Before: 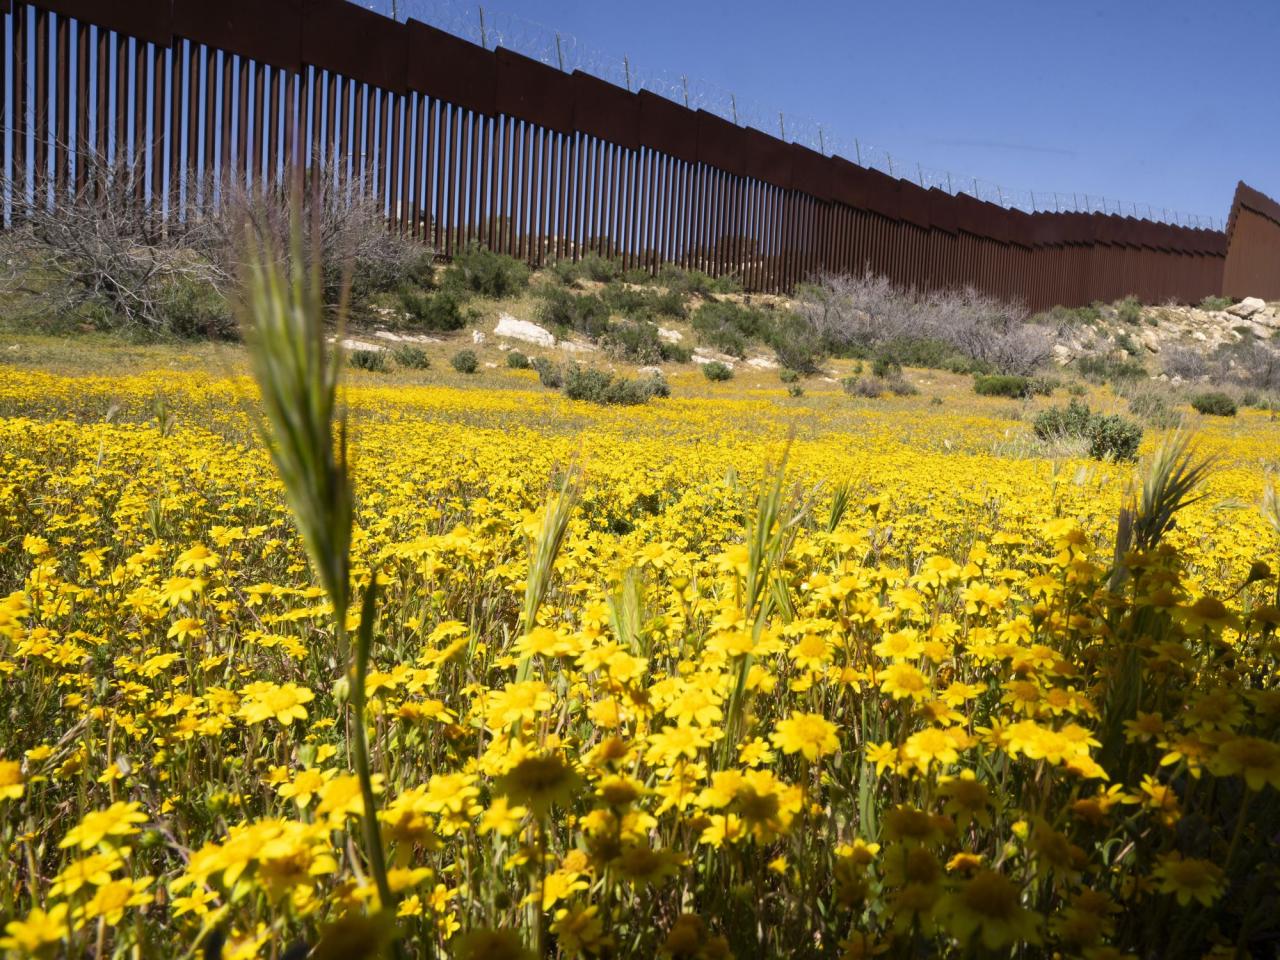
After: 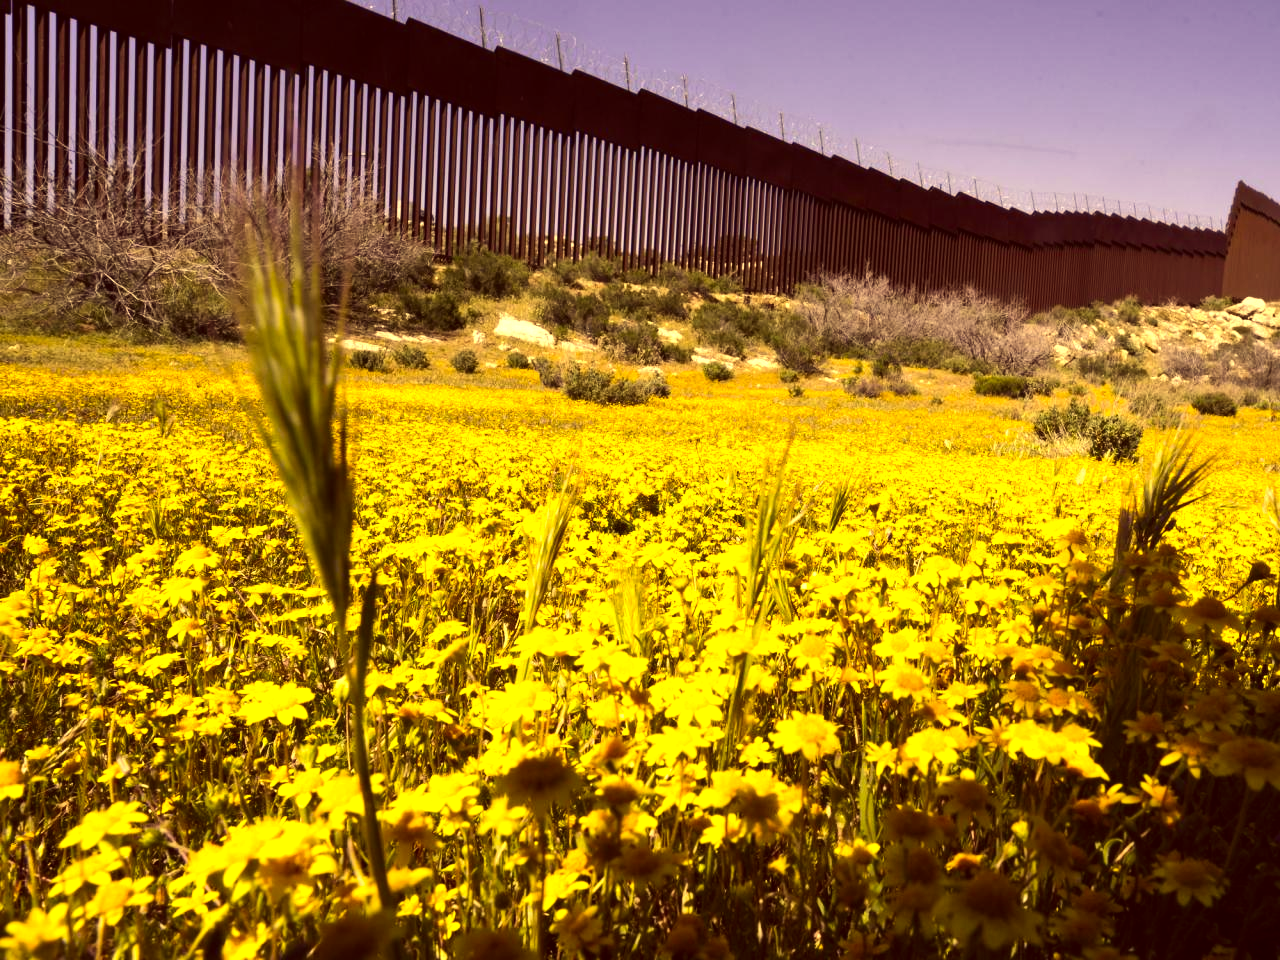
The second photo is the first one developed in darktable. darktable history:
tone equalizer: -8 EV -0.75 EV, -7 EV -0.7 EV, -6 EV -0.6 EV, -5 EV -0.4 EV, -3 EV 0.4 EV, -2 EV 0.6 EV, -1 EV 0.7 EV, +0 EV 0.75 EV, edges refinement/feathering 500, mask exposure compensation -1.57 EV, preserve details no
color correction: highlights a* 10.12, highlights b* 39.04, shadows a* 14.62, shadows b* 3.37
shadows and highlights: shadows 37.27, highlights -28.18, soften with gaussian
